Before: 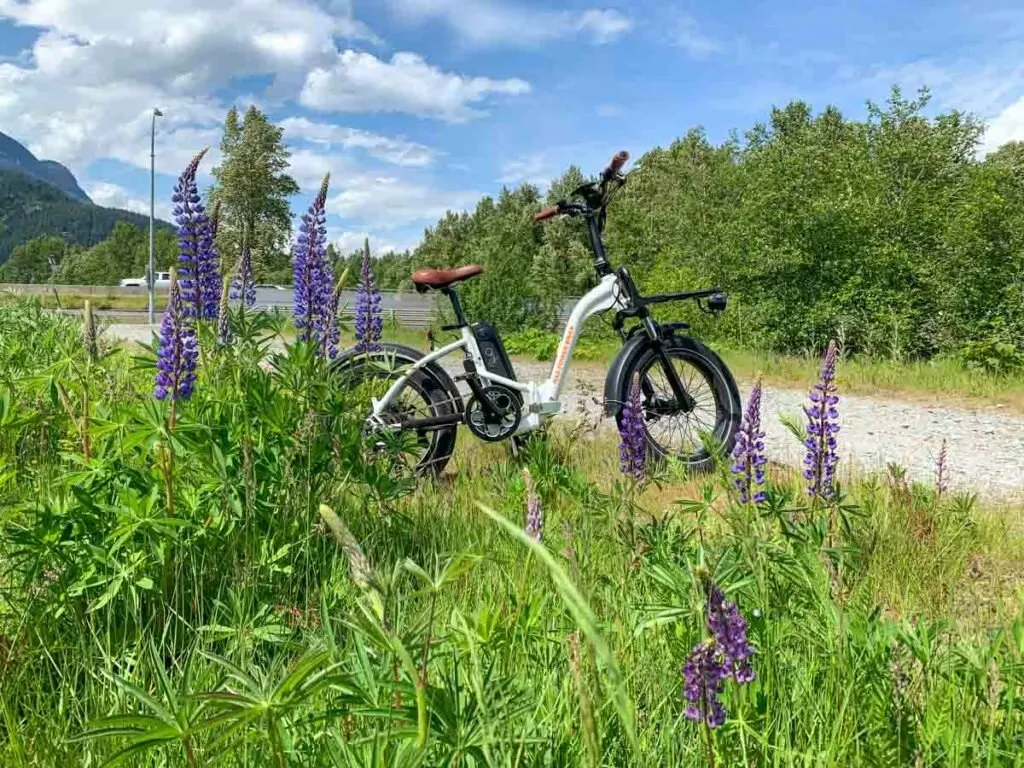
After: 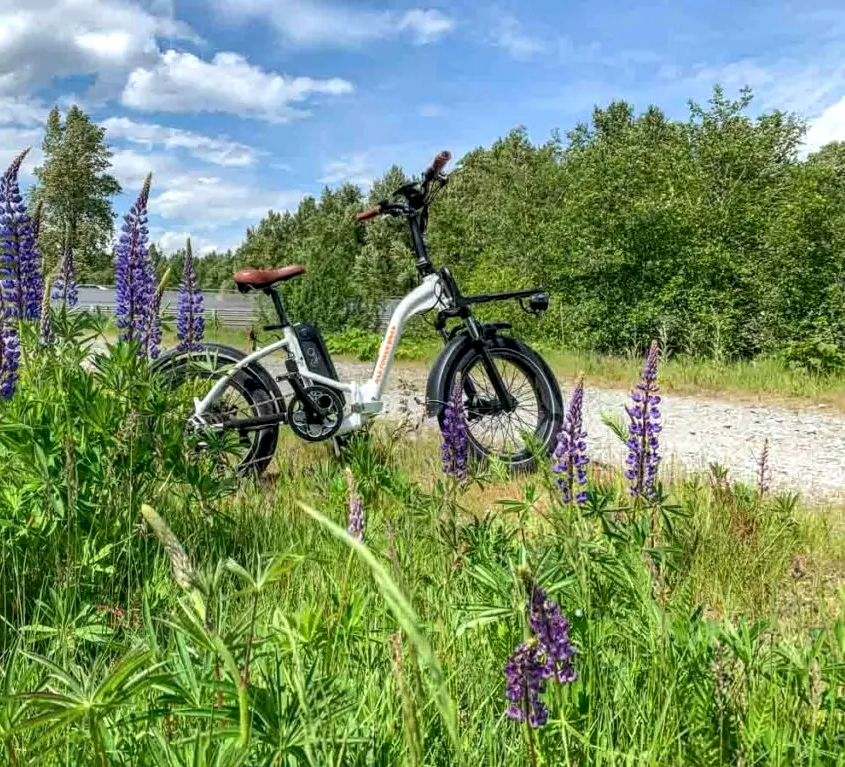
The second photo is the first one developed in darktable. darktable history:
crop: left 17.406%, bottom 0.027%
local contrast: detail 130%
